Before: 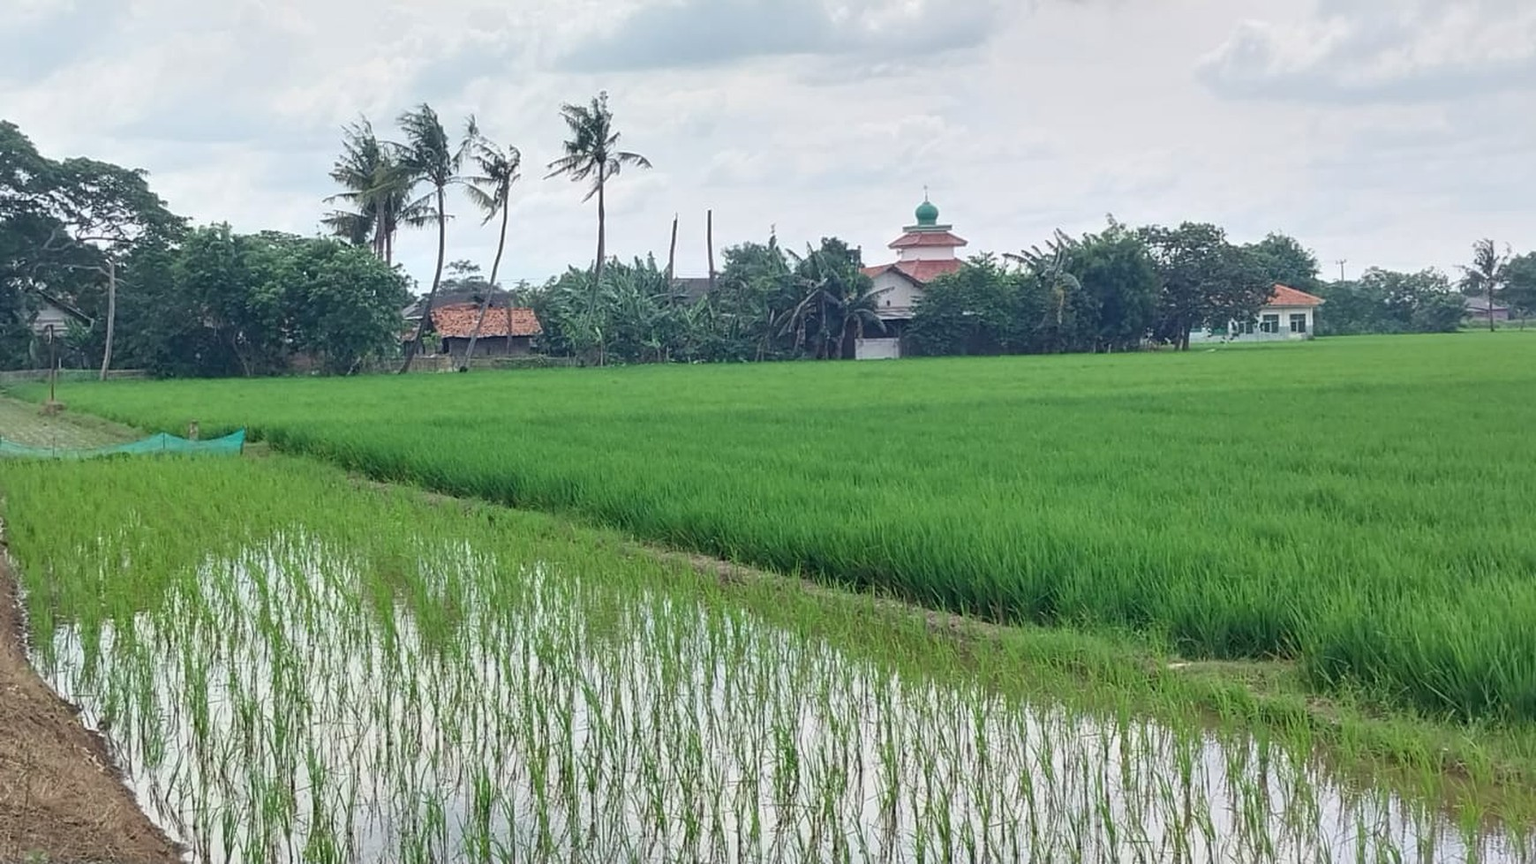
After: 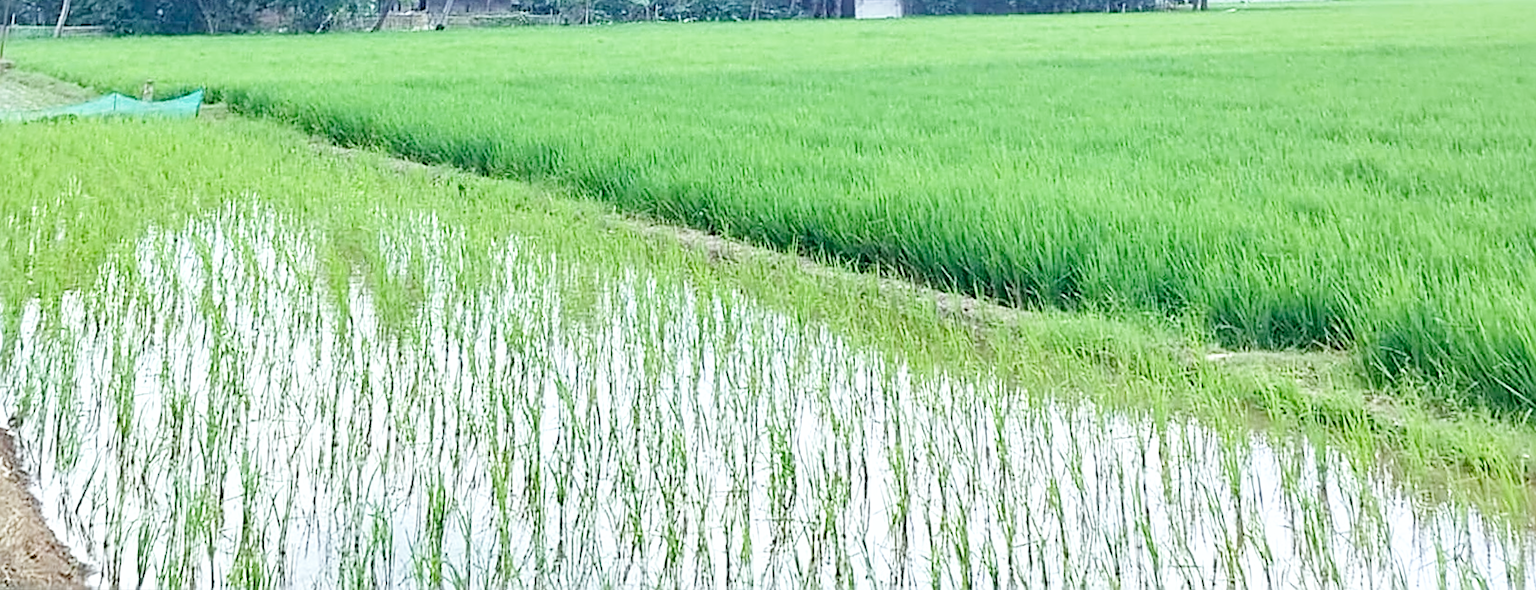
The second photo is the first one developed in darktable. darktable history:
crop and rotate: top 36.435%
sharpen: on, module defaults
exposure: black level correction 0, exposure 0.5 EV, compensate highlight preservation false
white balance: red 0.925, blue 1.046
rotate and perspective: rotation 0.215°, lens shift (vertical) -0.139, crop left 0.069, crop right 0.939, crop top 0.002, crop bottom 0.996
base curve: curves: ch0 [(0, 0) (0.008, 0.007) (0.022, 0.029) (0.048, 0.089) (0.092, 0.197) (0.191, 0.399) (0.275, 0.534) (0.357, 0.65) (0.477, 0.78) (0.542, 0.833) (0.799, 0.973) (1, 1)], preserve colors none
